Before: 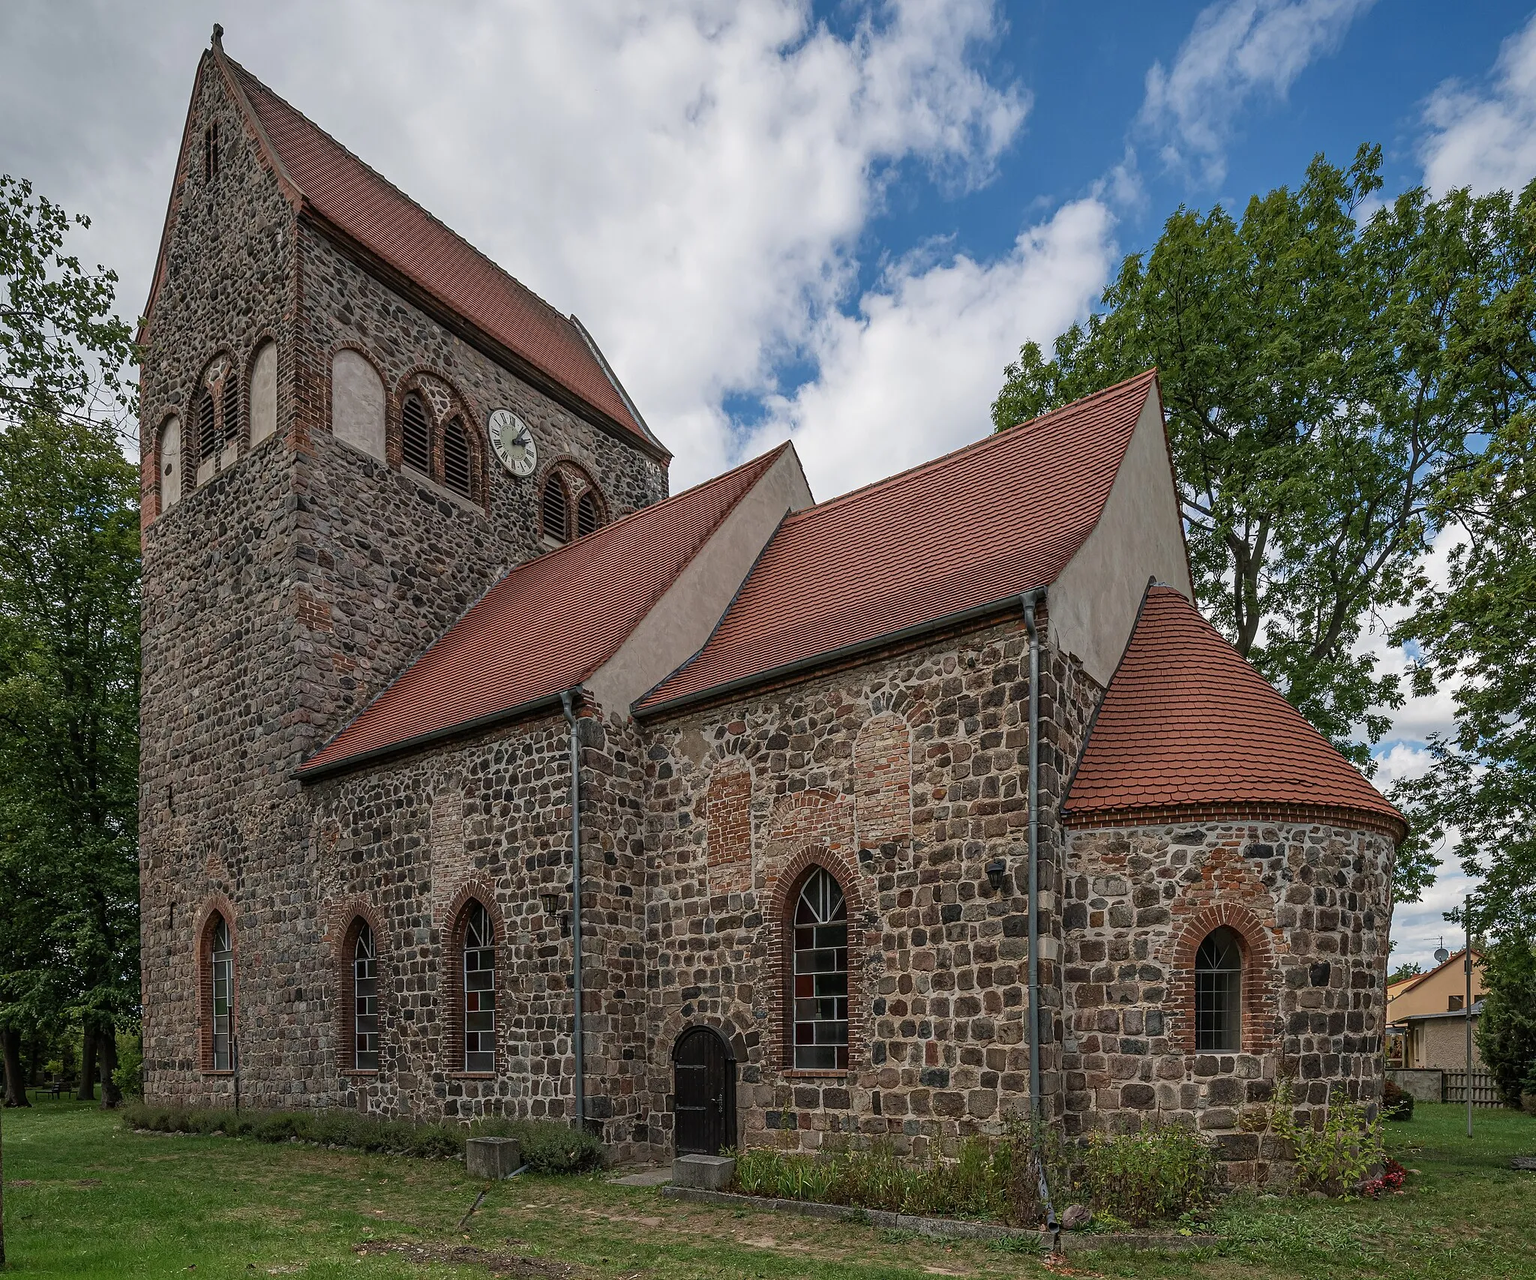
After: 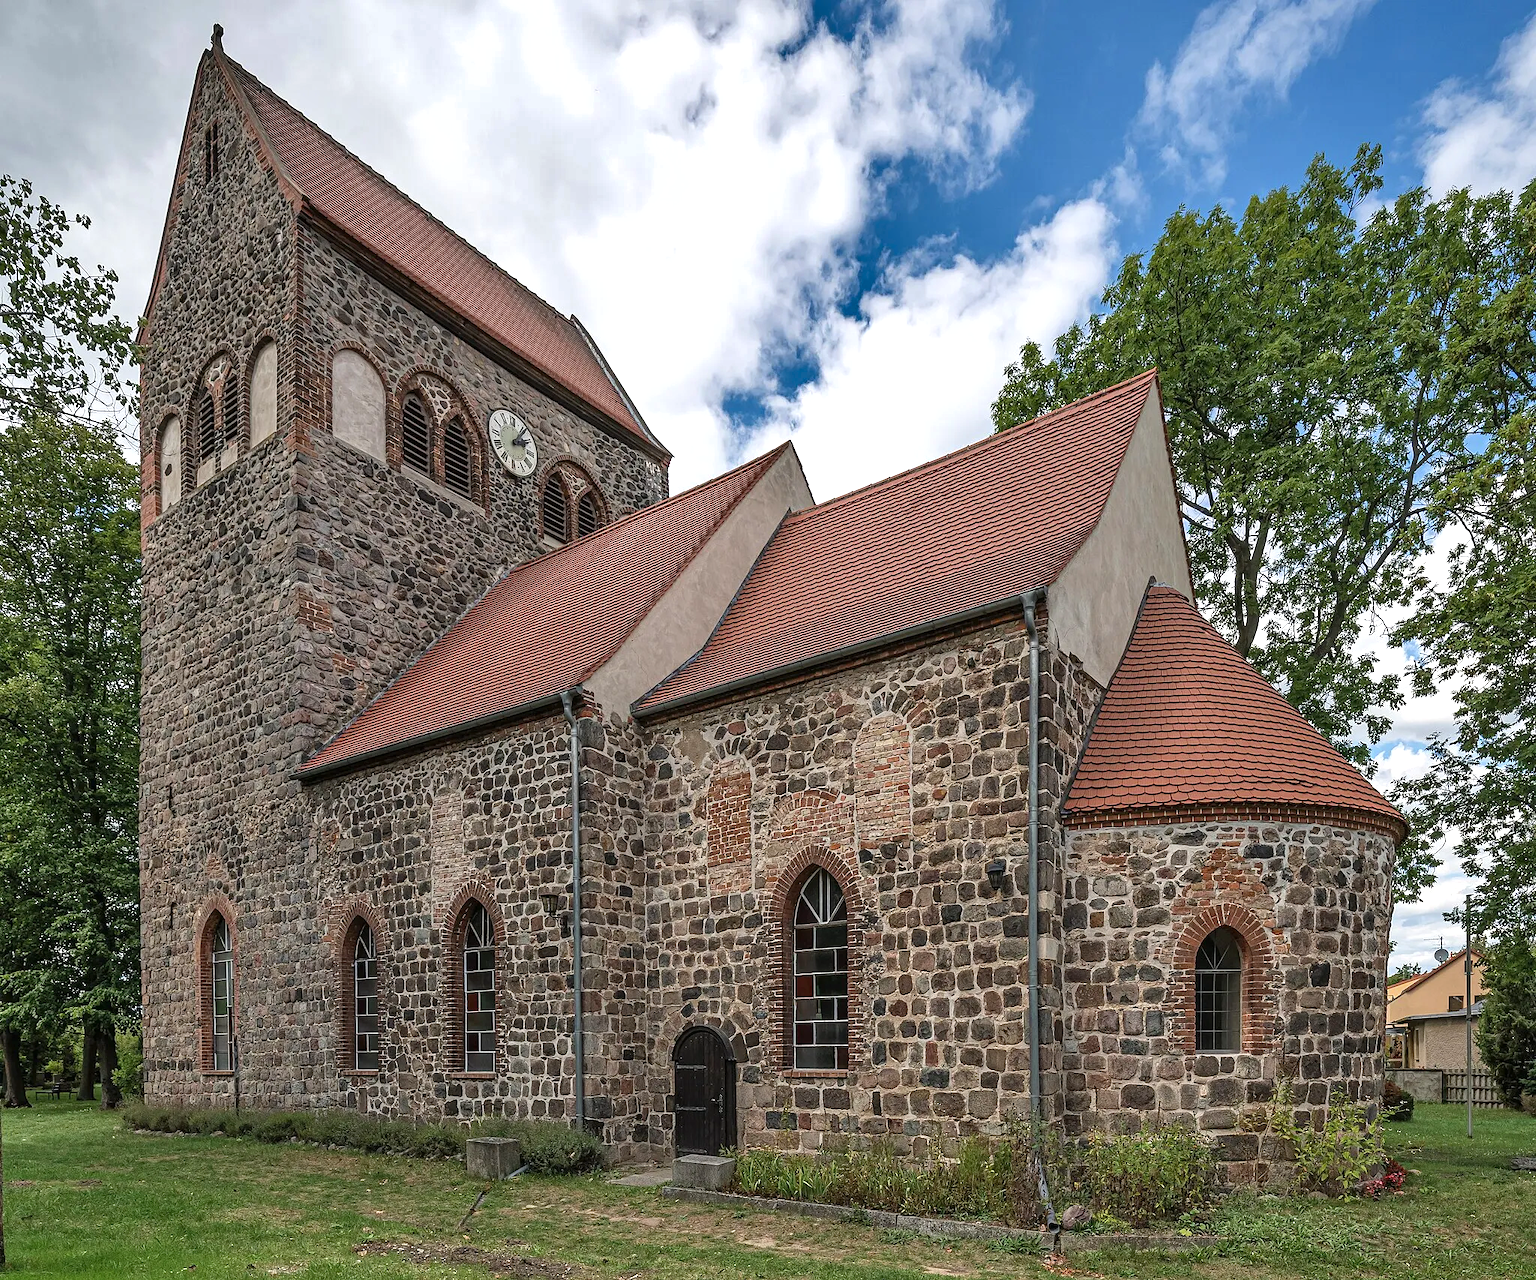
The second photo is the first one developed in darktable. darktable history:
shadows and highlights: low approximation 0.01, soften with gaussian
exposure: exposure 0.605 EV
